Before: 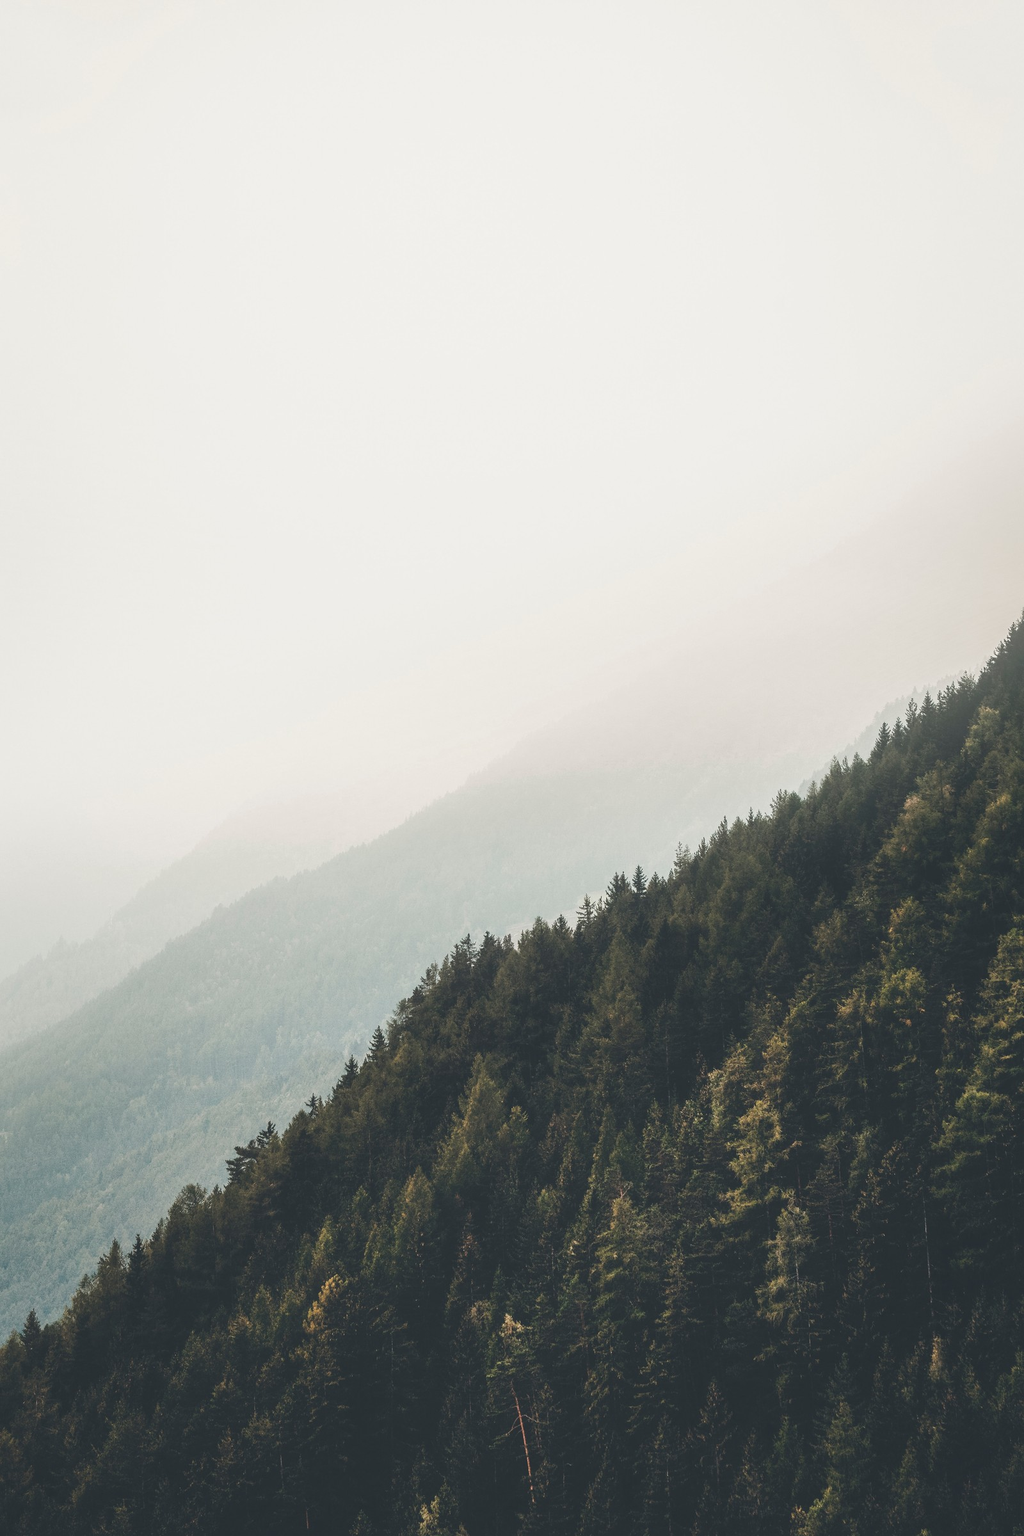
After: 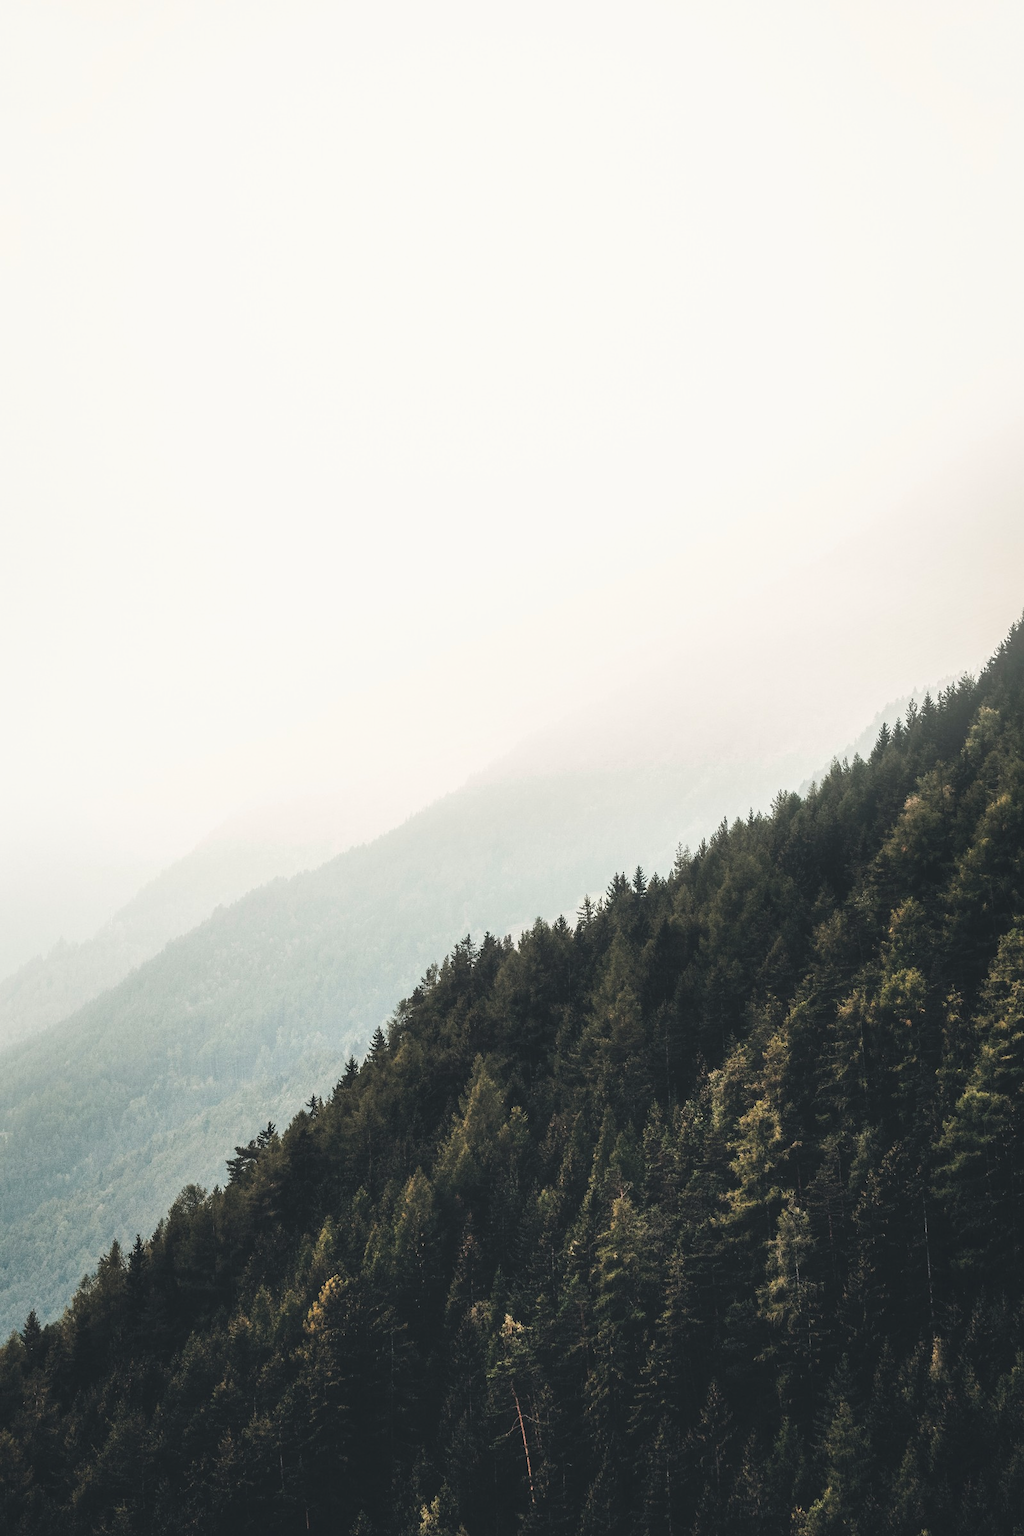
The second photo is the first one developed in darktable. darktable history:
tone curve: curves: ch0 [(0, 0) (0.003, 0.001) (0.011, 0.005) (0.025, 0.011) (0.044, 0.02) (0.069, 0.031) (0.1, 0.045) (0.136, 0.077) (0.177, 0.124) (0.224, 0.181) (0.277, 0.245) (0.335, 0.316) (0.399, 0.393) (0.468, 0.477) (0.543, 0.568) (0.623, 0.666) (0.709, 0.771) (0.801, 0.871) (0.898, 0.965) (1, 1)], color space Lab, linked channels, preserve colors none
exposure: exposure -0.048 EV, compensate highlight preservation false
